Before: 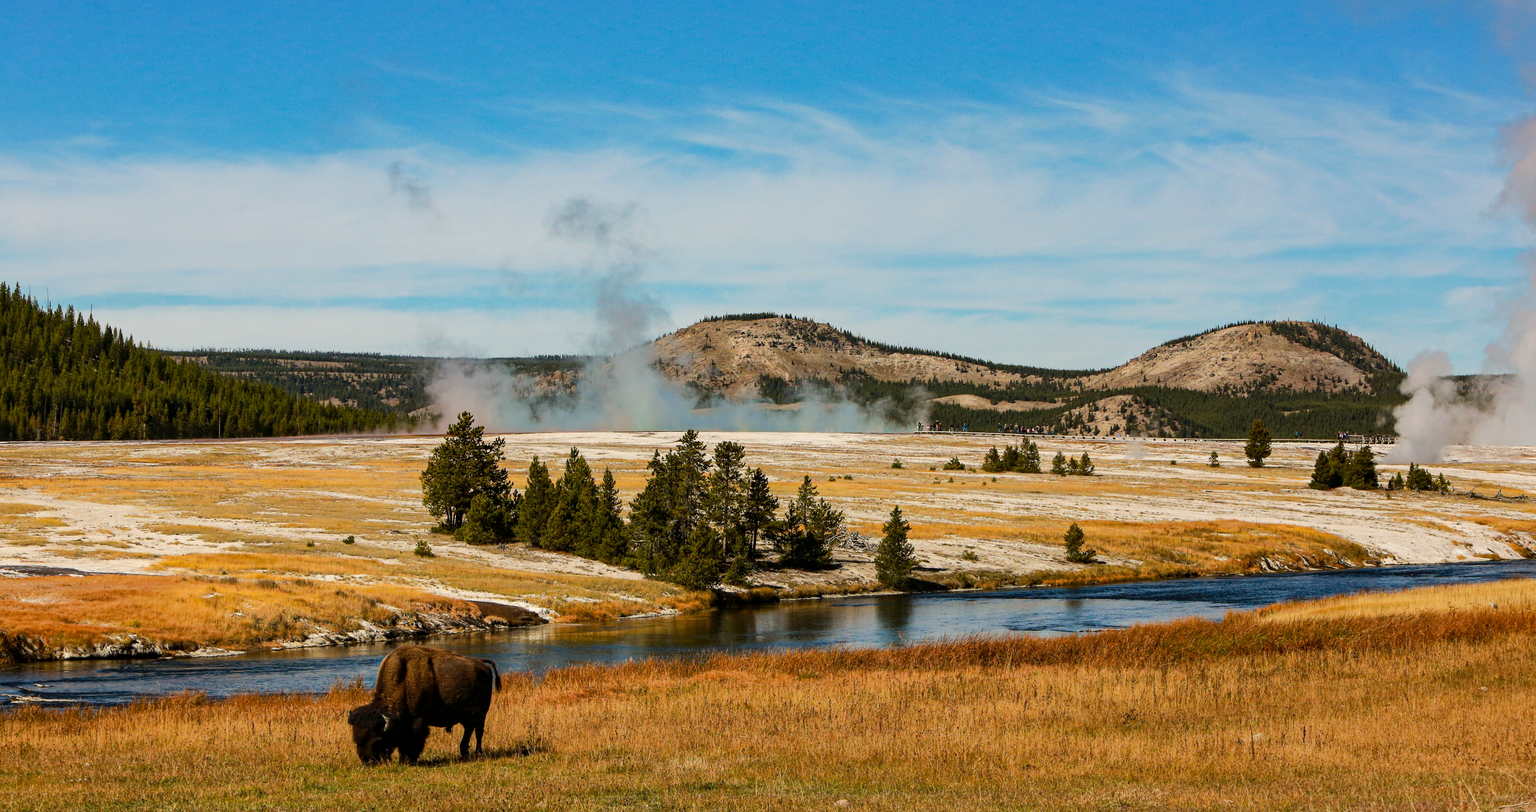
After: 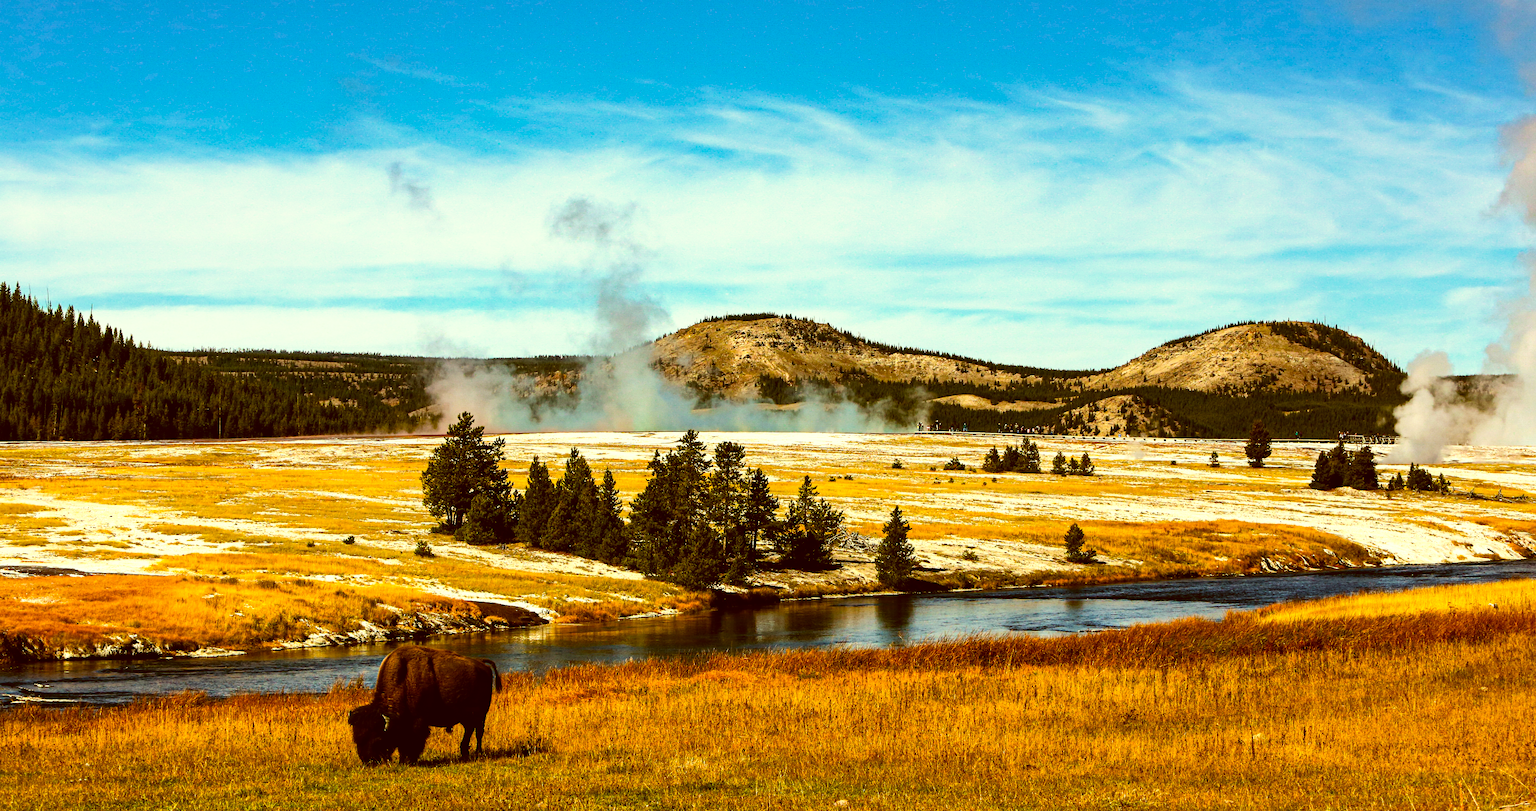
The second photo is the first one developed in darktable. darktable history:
tone curve: curves: ch0 [(0, 0) (0.003, 0.002) (0.011, 0.009) (0.025, 0.021) (0.044, 0.037) (0.069, 0.058) (0.1, 0.083) (0.136, 0.122) (0.177, 0.165) (0.224, 0.216) (0.277, 0.277) (0.335, 0.344) (0.399, 0.418) (0.468, 0.499) (0.543, 0.586) (0.623, 0.679) (0.709, 0.779) (0.801, 0.877) (0.898, 0.977) (1, 1)], preserve colors none
color correction: highlights a* -6.19, highlights b* 9.5, shadows a* 10.78, shadows b* 23.54
color balance rgb: perceptual saturation grading › global saturation 19.792%, perceptual brilliance grading › global brilliance 15.035%, perceptual brilliance grading › shadows -34.495%, global vibrance 20%
